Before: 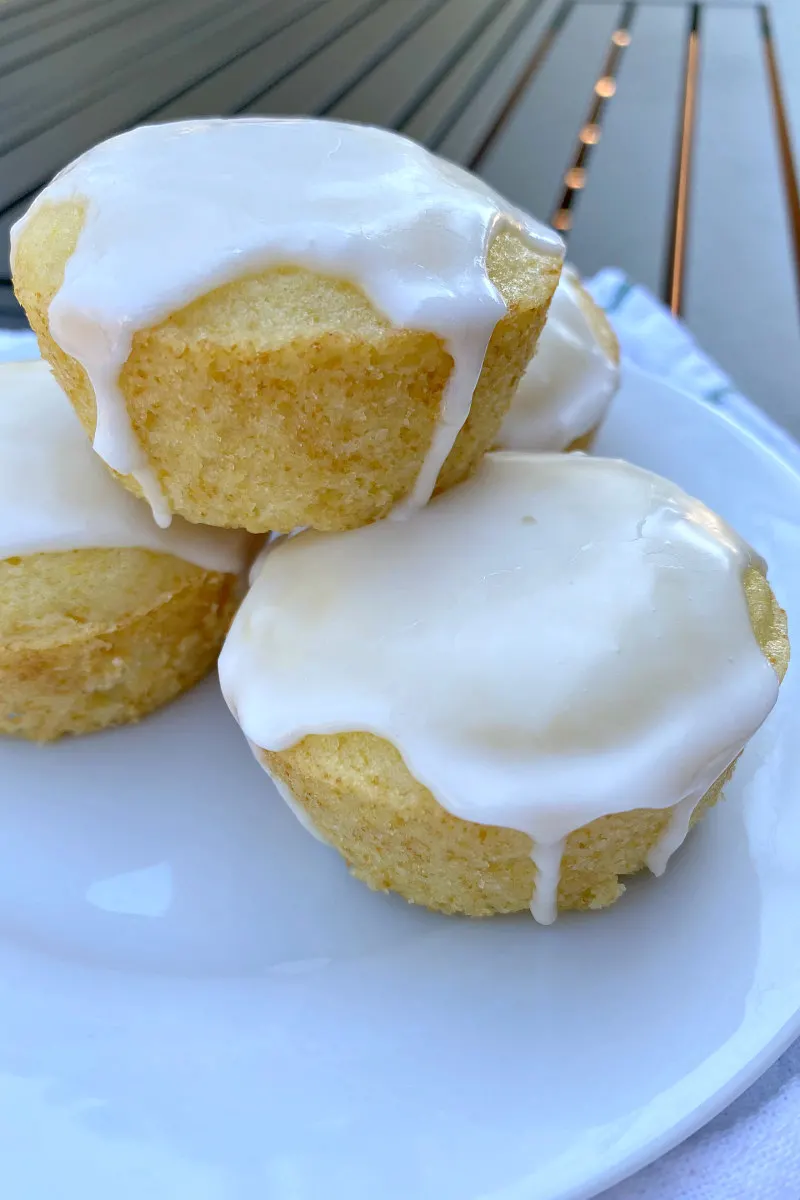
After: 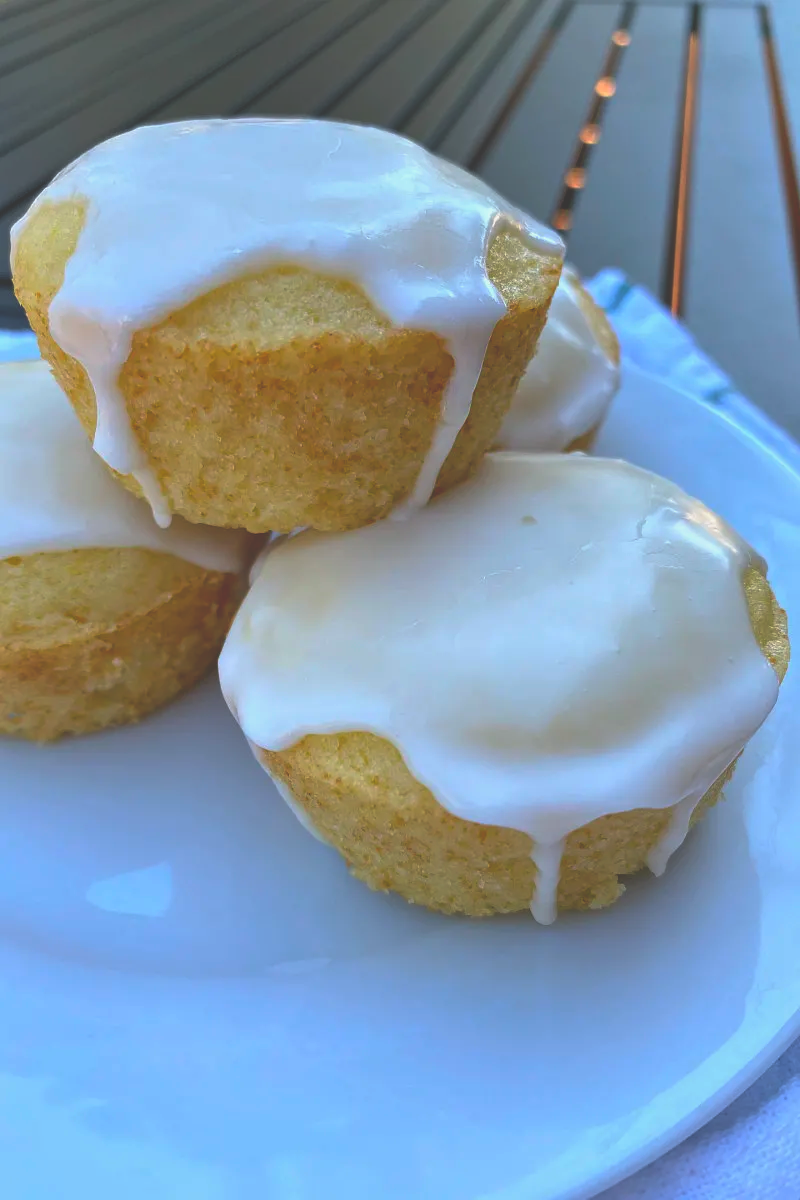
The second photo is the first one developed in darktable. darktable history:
rgb curve: curves: ch0 [(0, 0.186) (0.314, 0.284) (0.775, 0.708) (1, 1)], compensate middle gray true, preserve colors none
color correction: saturation 1.1
exposure: black level correction -0.025, exposure -0.117 EV, compensate highlight preservation false
